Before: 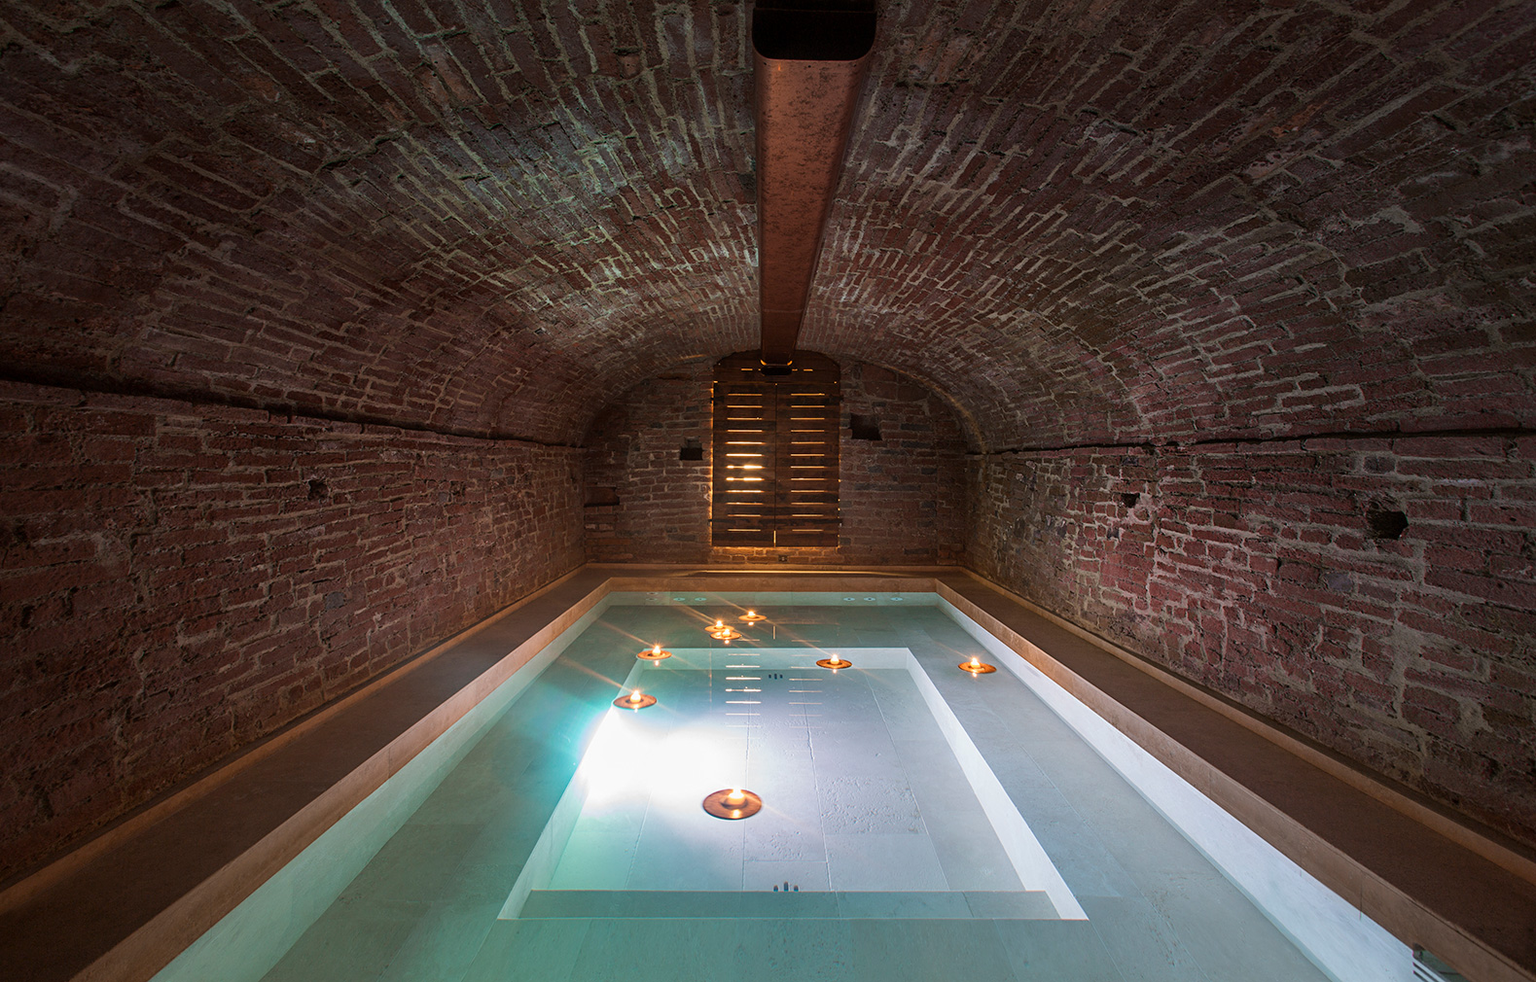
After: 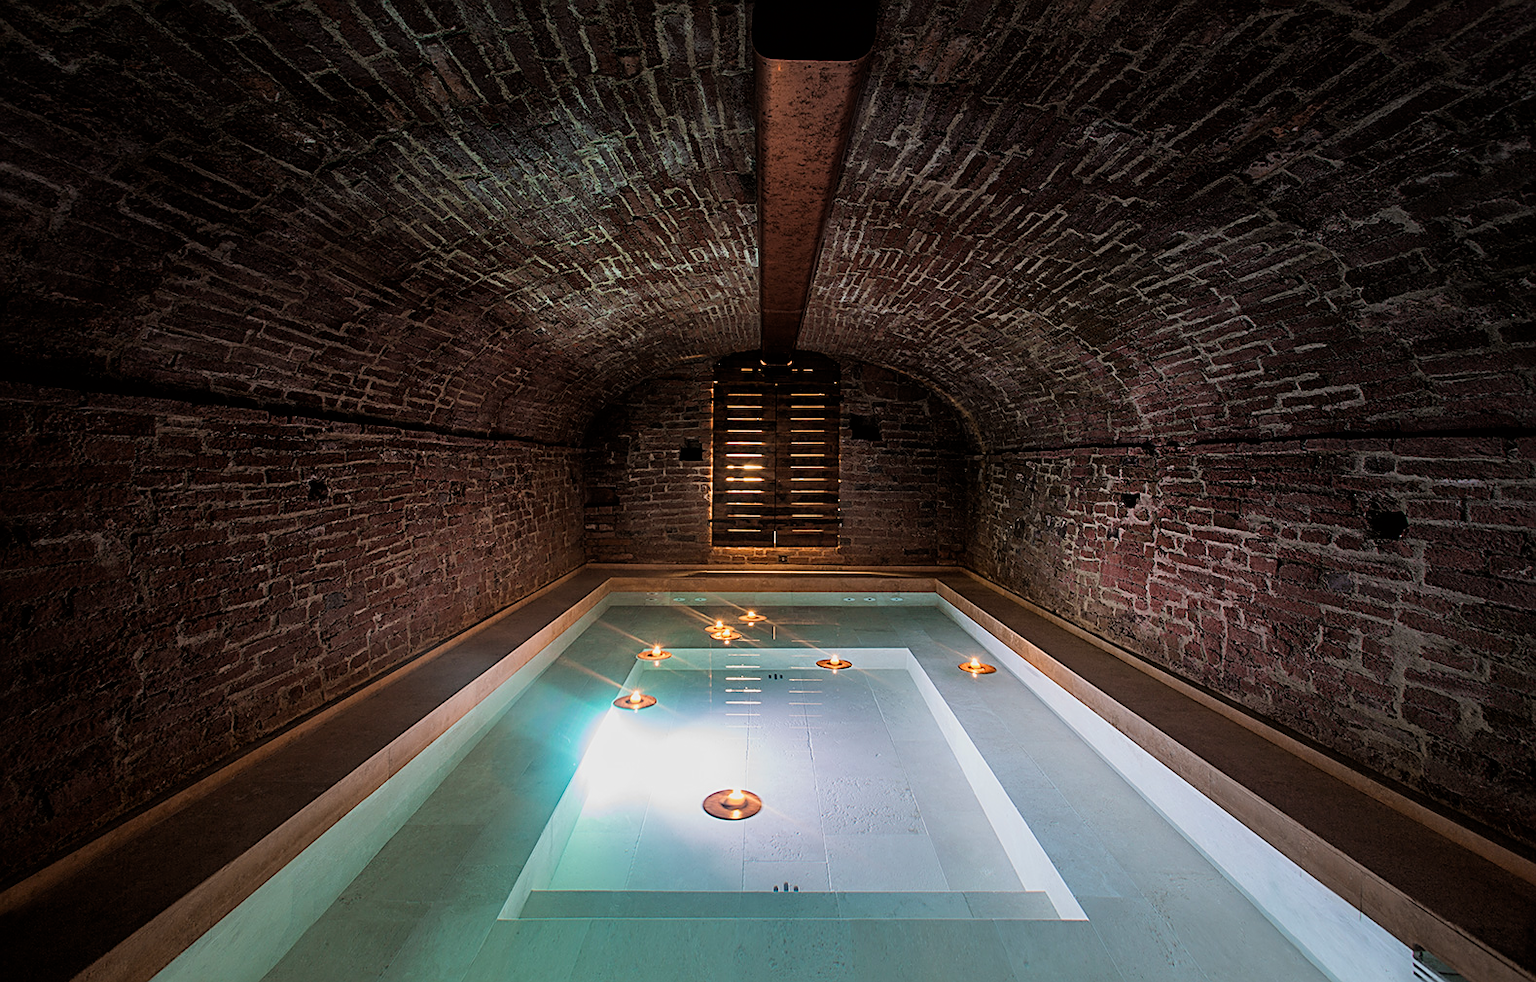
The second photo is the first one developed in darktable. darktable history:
sharpen: radius 1.962
filmic rgb: black relative exposure -11.81 EV, white relative exposure 5.44 EV, threshold 5.97 EV, hardness 4.49, latitude 49.73%, contrast 1.142, color science v6 (2022), enable highlight reconstruction true
